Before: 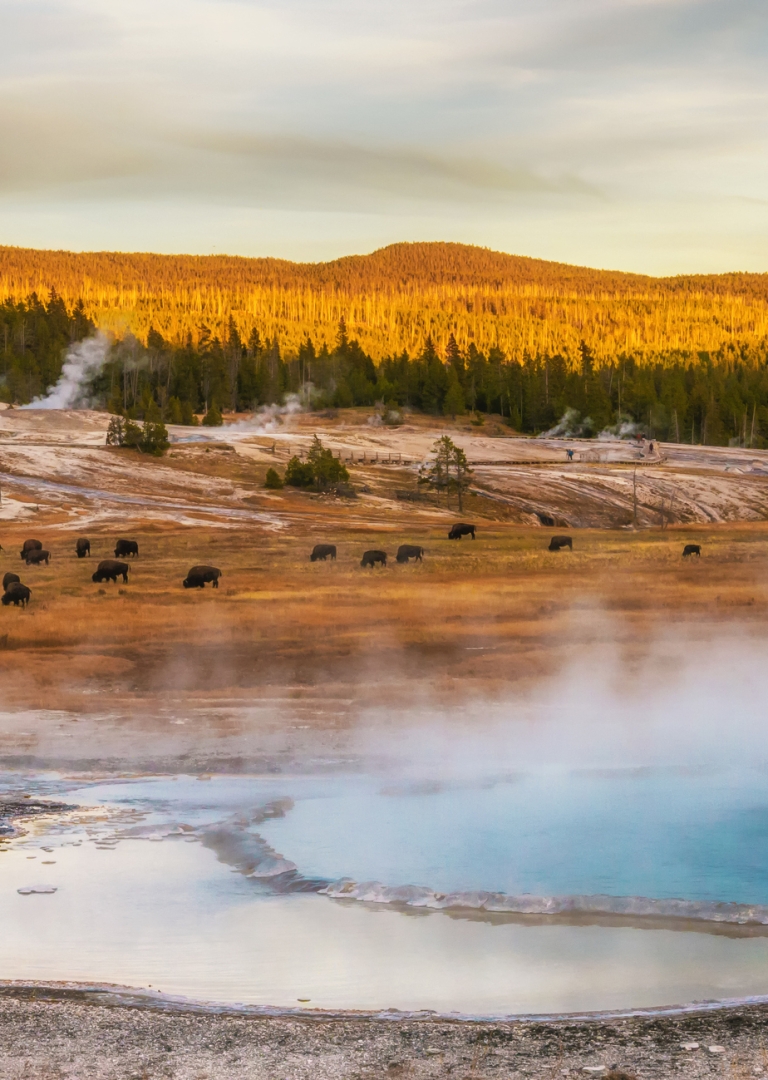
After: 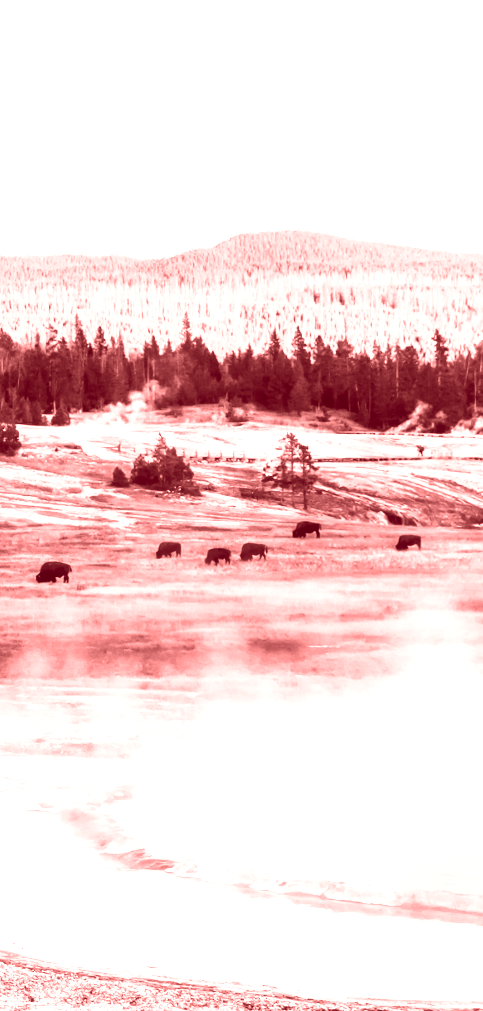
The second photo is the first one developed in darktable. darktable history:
crop: left 15.419%, right 17.914%
base curve: curves: ch0 [(0, 0) (0.026, 0.03) (0.109, 0.232) (0.351, 0.748) (0.669, 0.968) (1, 1)], preserve colors none
tone equalizer: -8 EV -1.08 EV, -7 EV -1.01 EV, -6 EV -0.867 EV, -5 EV -0.578 EV, -3 EV 0.578 EV, -2 EV 0.867 EV, -1 EV 1.01 EV, +0 EV 1.08 EV, edges refinement/feathering 500, mask exposure compensation -1.57 EV, preserve details no
rotate and perspective: rotation 0.062°, lens shift (vertical) 0.115, lens shift (horizontal) -0.133, crop left 0.047, crop right 0.94, crop top 0.061, crop bottom 0.94
colorize: saturation 60%, source mix 100%
